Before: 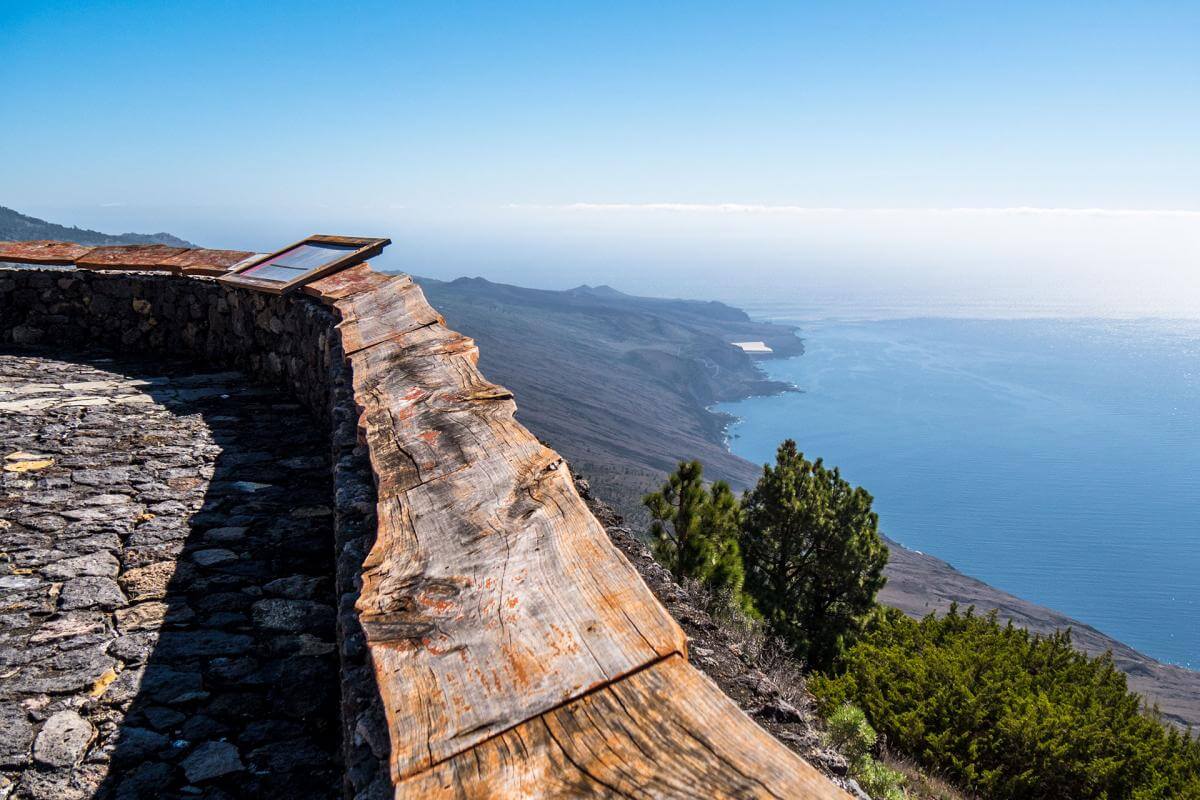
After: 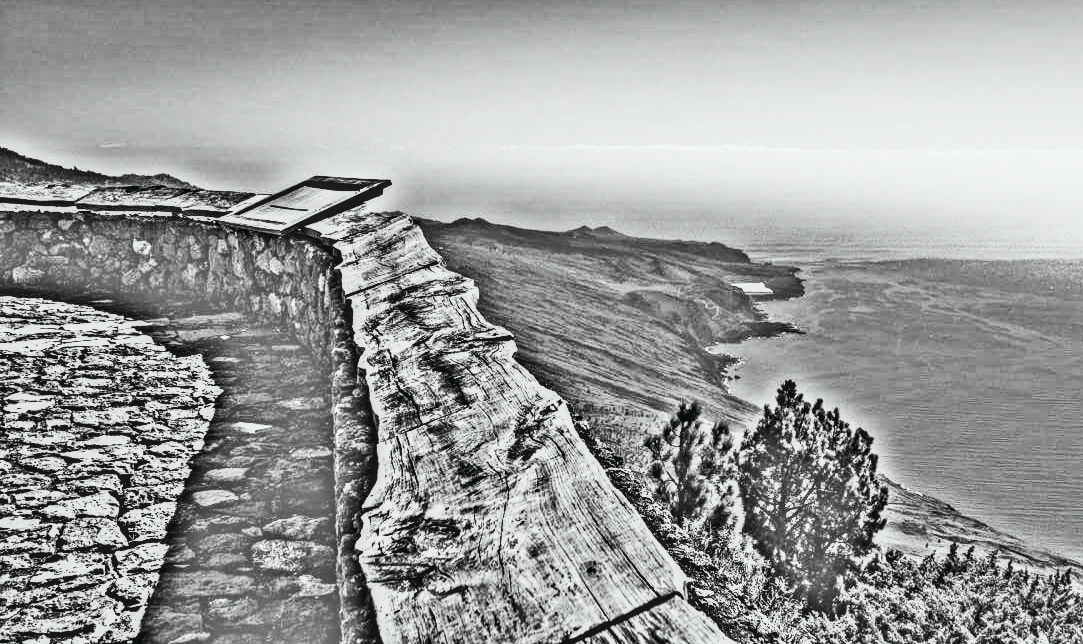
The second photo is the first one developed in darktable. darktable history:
crop: top 7.49%, right 9.717%, bottom 11.943%
exposure: black level correction -0.005, exposure 1 EV, compensate highlight preservation false
tone curve: curves: ch0 [(0, 0.026) (0.181, 0.223) (0.405, 0.46) (0.456, 0.528) (0.634, 0.728) (0.877, 0.89) (0.984, 0.935)]; ch1 [(0, 0) (0.443, 0.43) (0.492, 0.488) (0.566, 0.579) (0.595, 0.625) (0.65, 0.657) (0.696, 0.725) (1, 1)]; ch2 [(0, 0) (0.33, 0.301) (0.421, 0.443) (0.447, 0.489) (0.495, 0.494) (0.537, 0.57) (0.586, 0.591) (0.663, 0.686) (1, 1)], color space Lab, independent channels, preserve colors none
local contrast: on, module defaults
color balance rgb: perceptual saturation grading › global saturation -3%
highpass: on, module defaults
contrast brightness saturation: contrast 0.22
